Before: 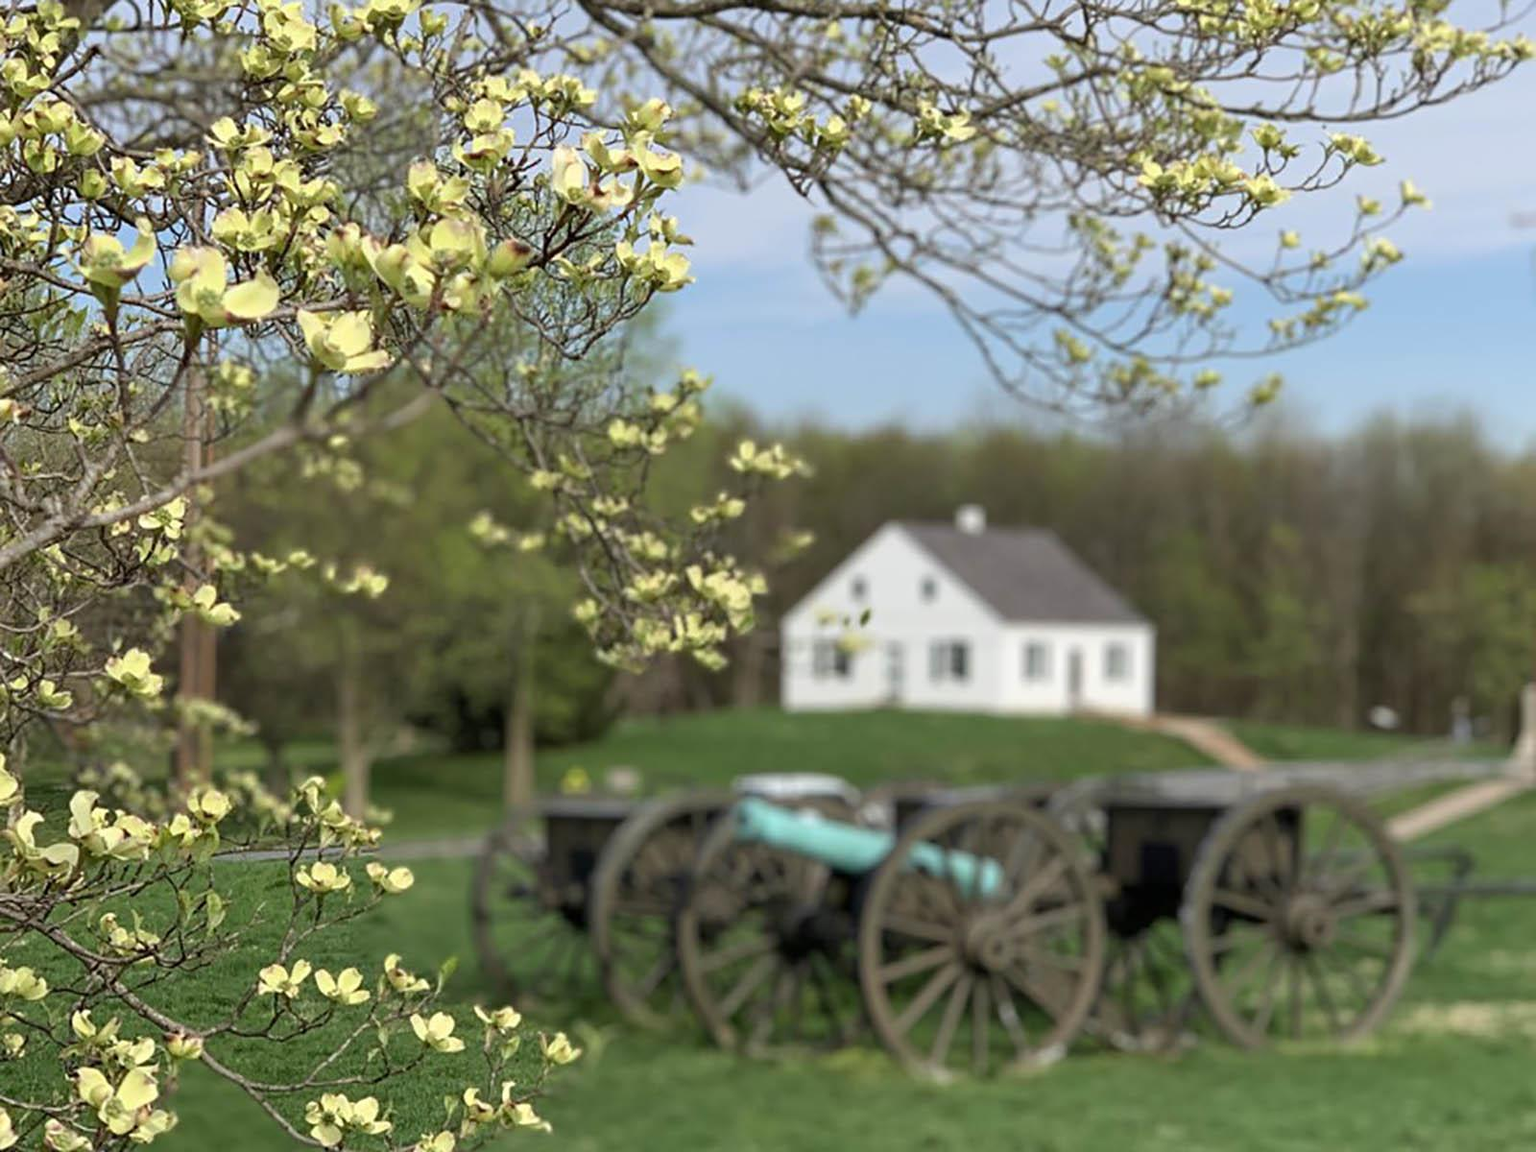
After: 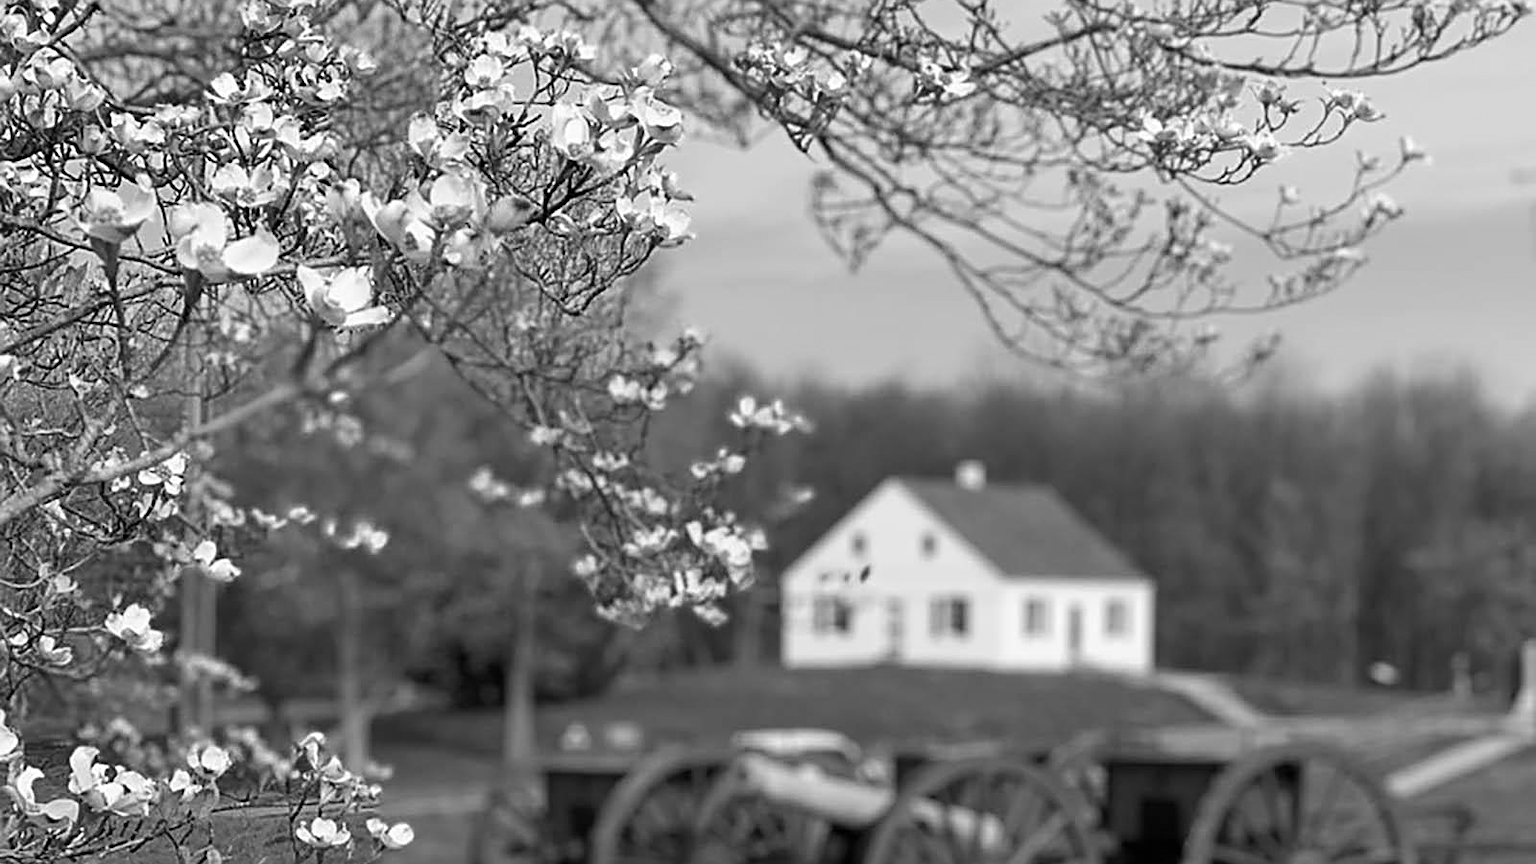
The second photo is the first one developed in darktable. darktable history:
contrast brightness saturation: contrast 0.1, saturation -0.36
crop: top 3.857%, bottom 21.132%
sharpen: amount 0.55
color calibration: output gray [0.714, 0.278, 0, 0], illuminant same as pipeline (D50), adaptation none (bypass)
